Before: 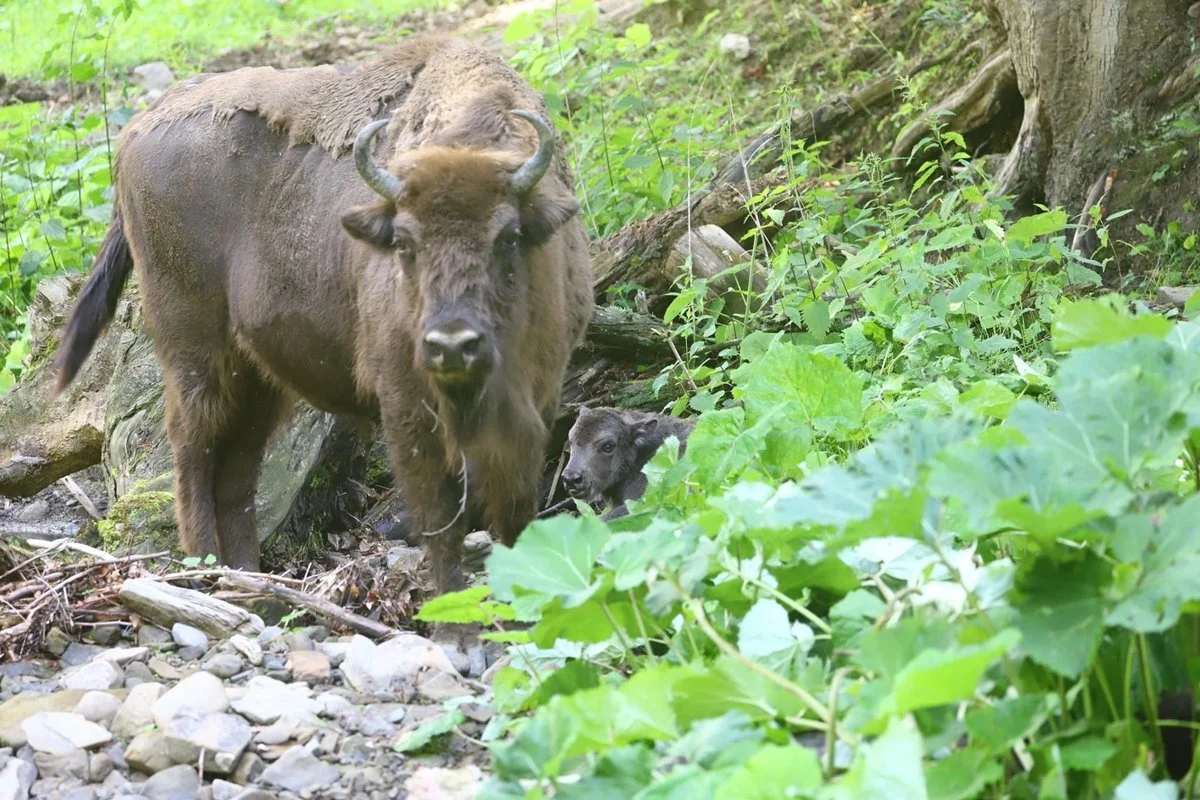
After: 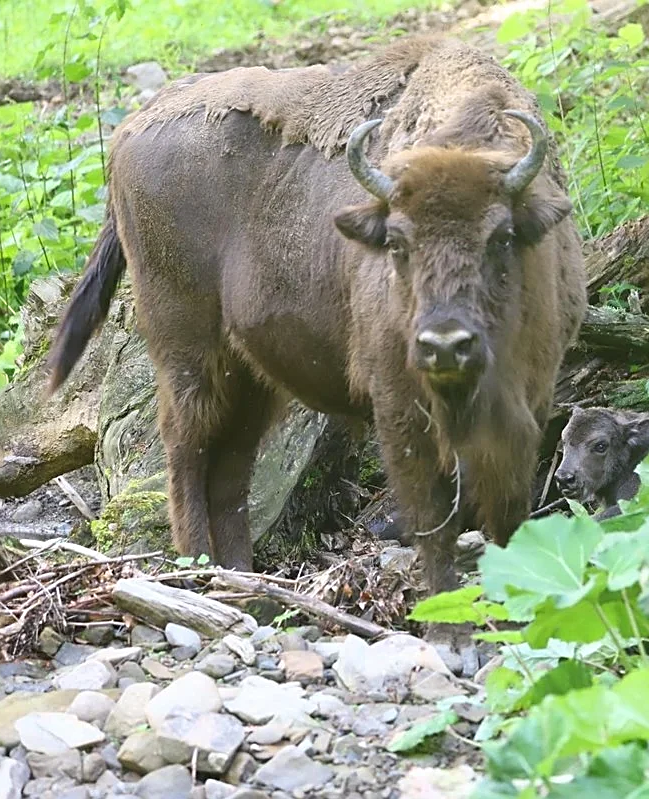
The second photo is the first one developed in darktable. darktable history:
sharpen: on, module defaults
crop: left 0.586%, right 45.269%, bottom 0.089%
